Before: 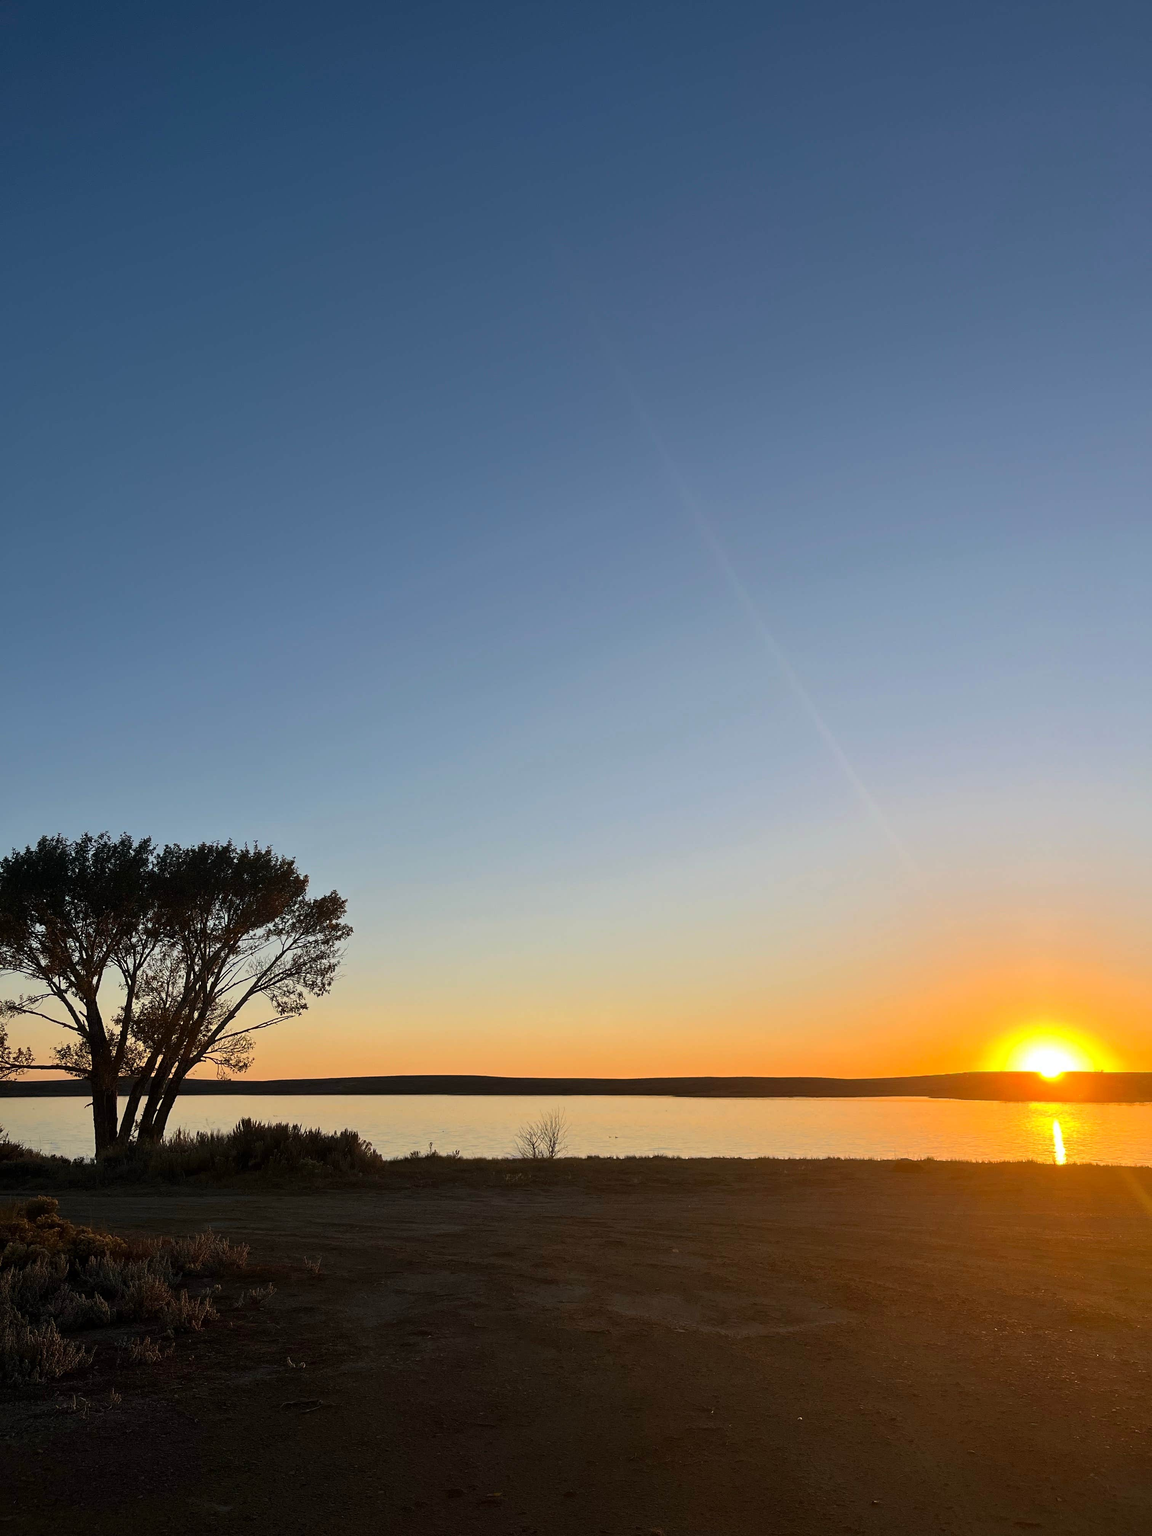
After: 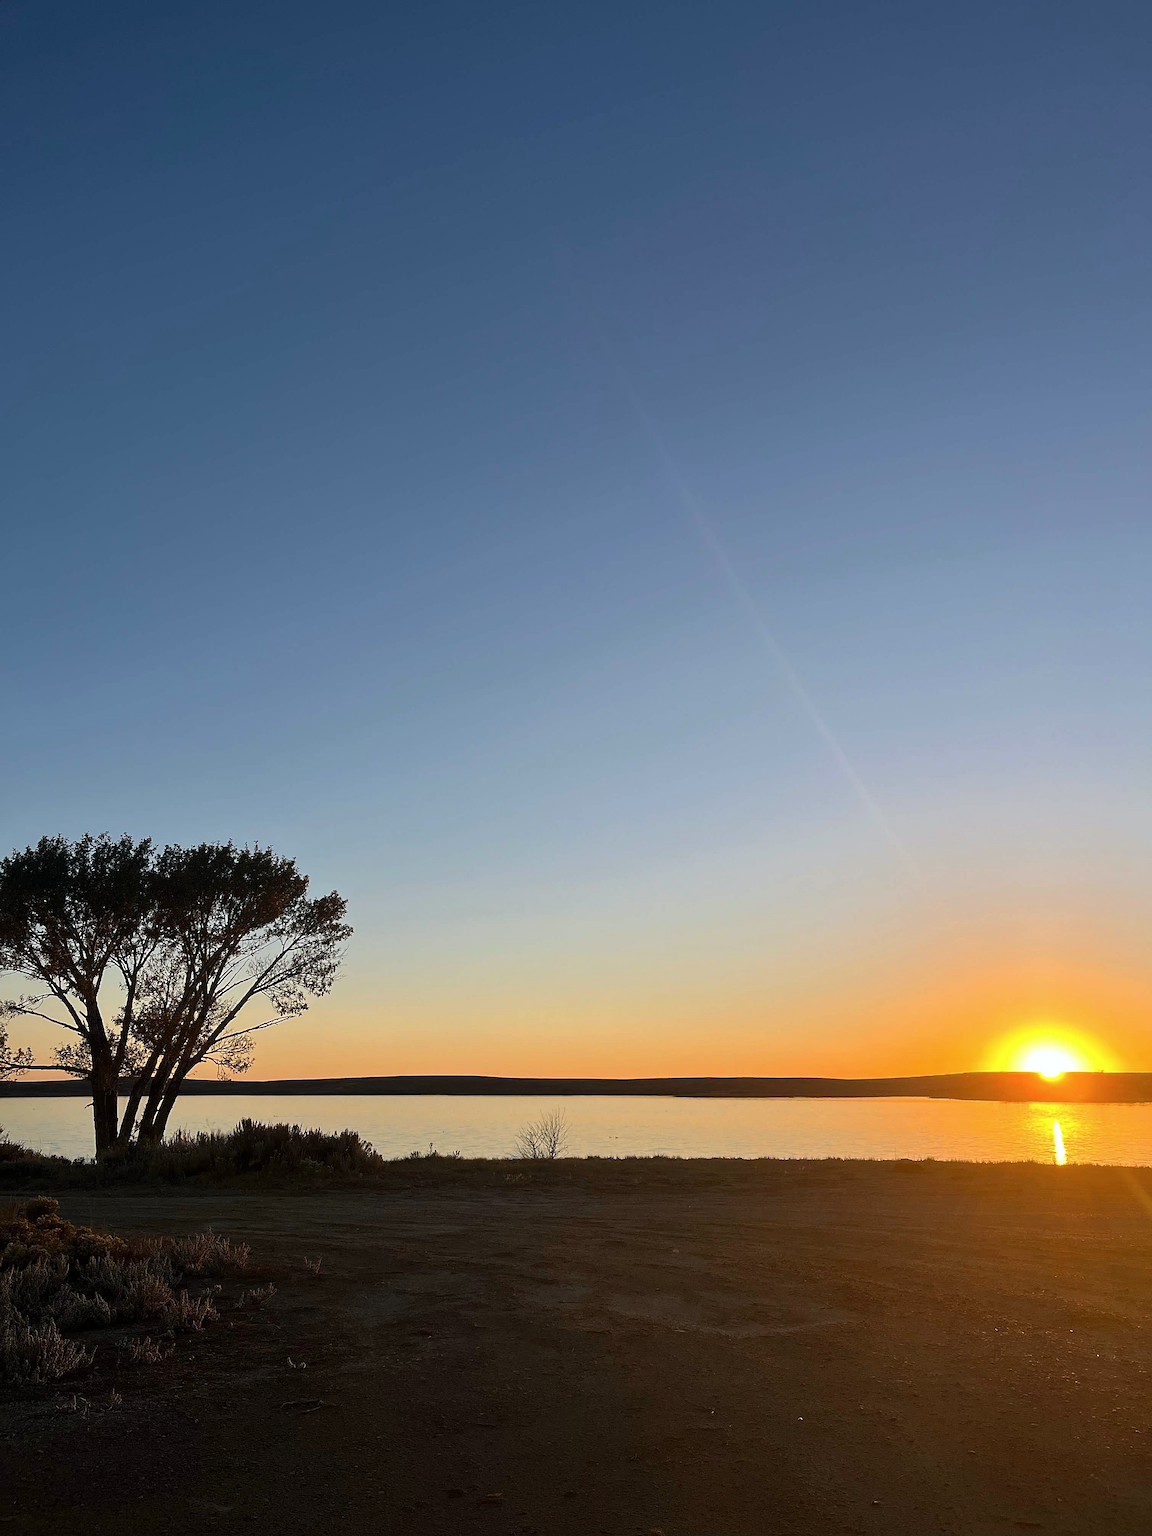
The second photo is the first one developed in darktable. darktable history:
sharpen: on, module defaults
contrast brightness saturation: saturation -0.05
white balance: red 0.988, blue 1.017
